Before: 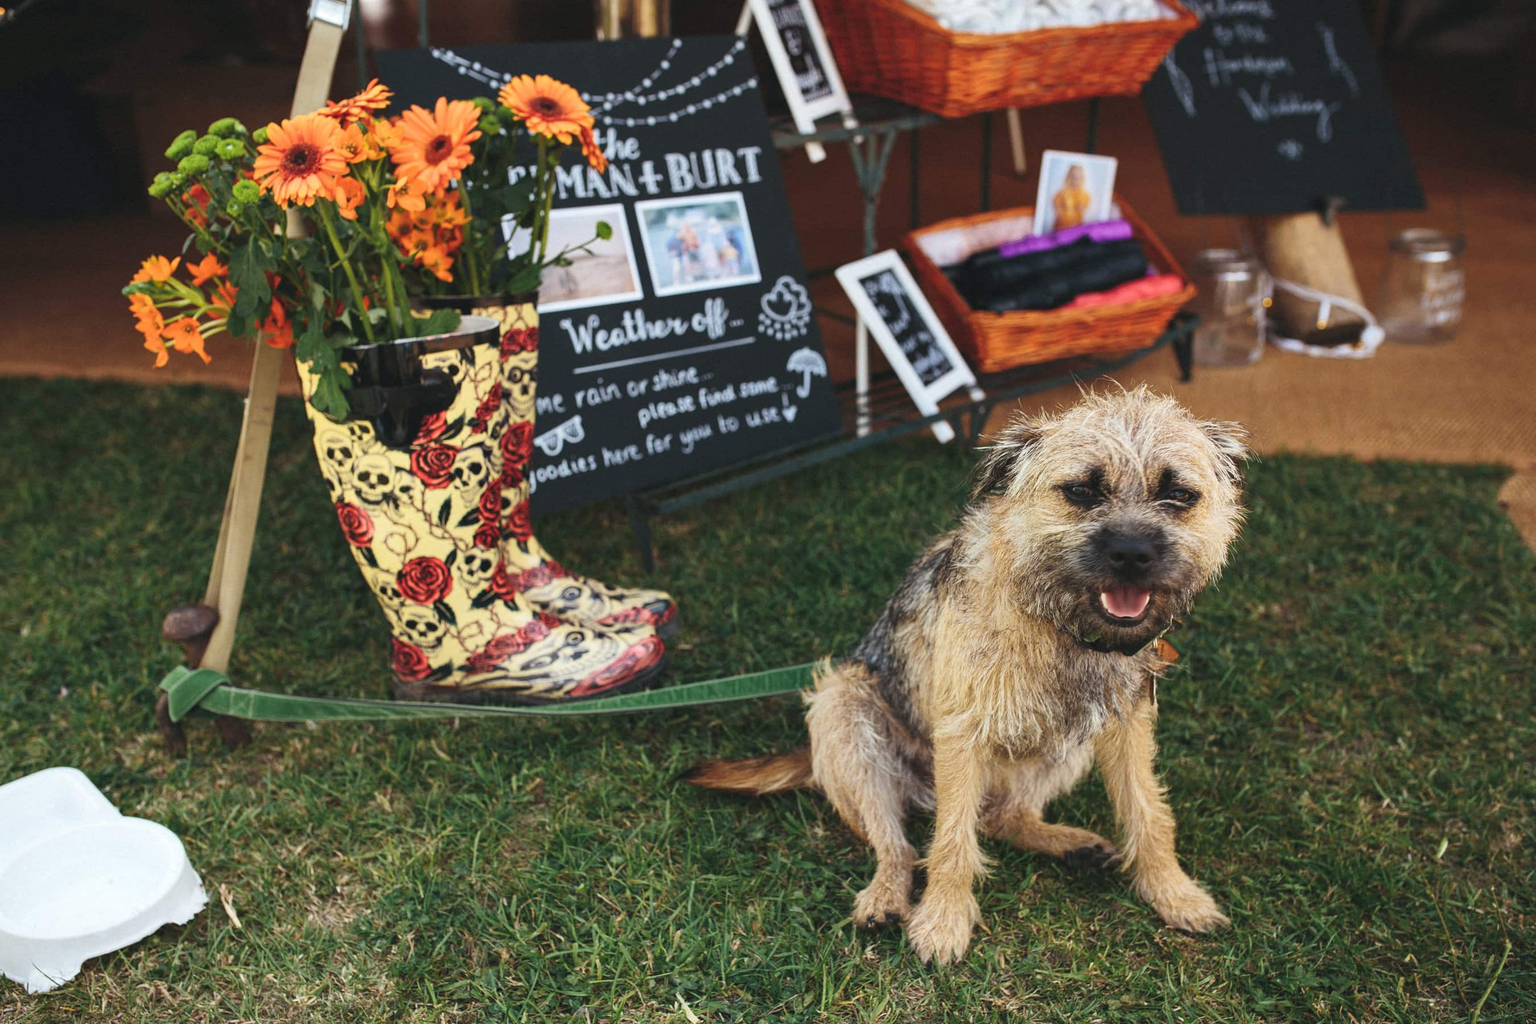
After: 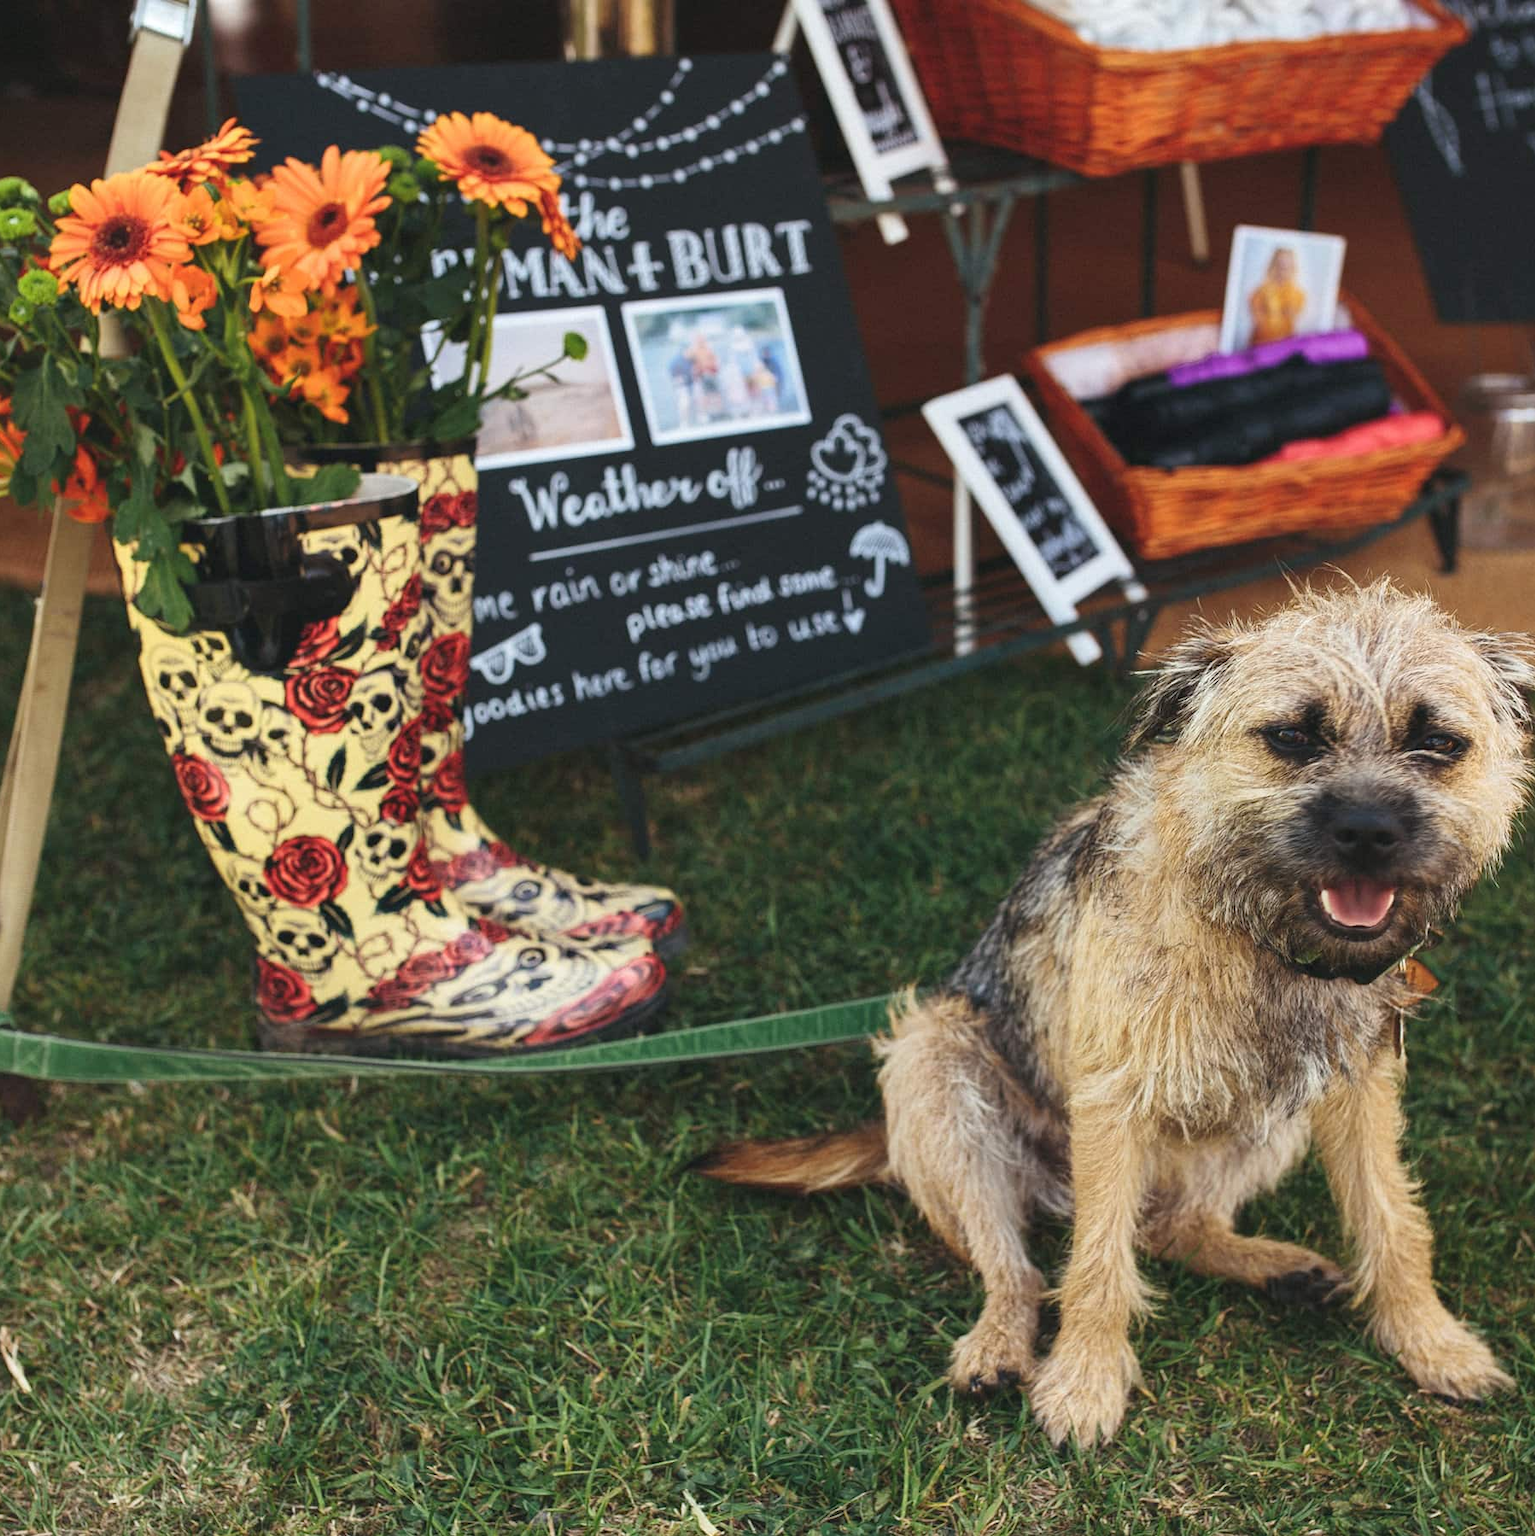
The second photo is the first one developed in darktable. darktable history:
crop and rotate: left 14.395%, right 18.993%
